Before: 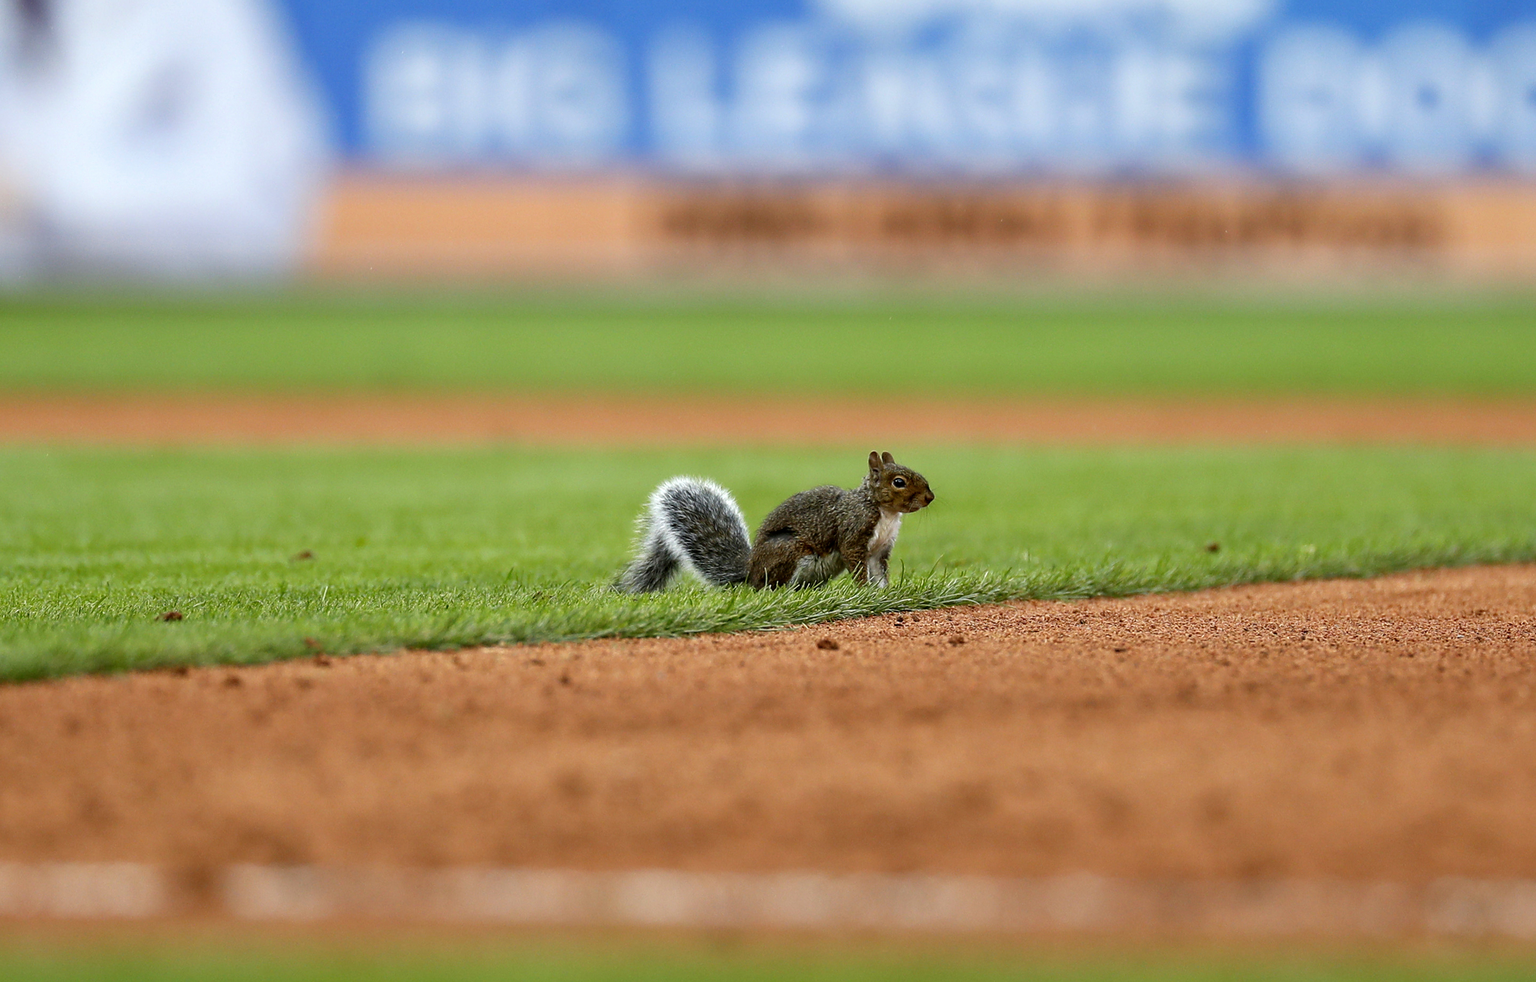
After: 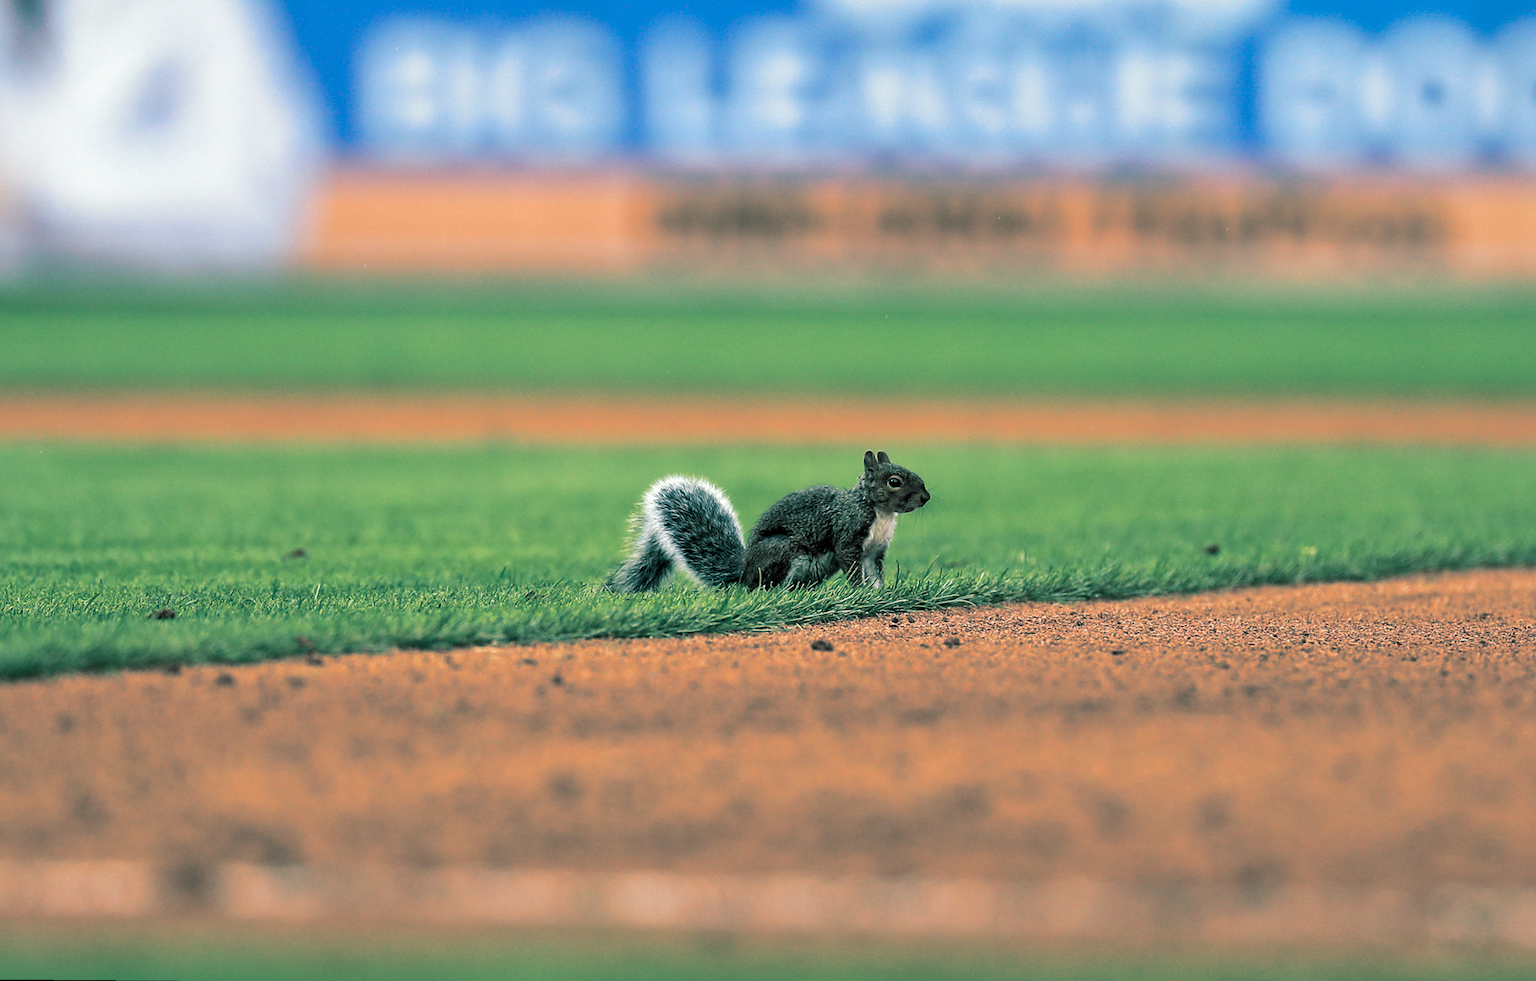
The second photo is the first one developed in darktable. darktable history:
local contrast: mode bilateral grid, contrast 20, coarseness 50, detail 120%, midtone range 0.2
rotate and perspective: rotation 0.192°, lens shift (horizontal) -0.015, crop left 0.005, crop right 0.996, crop top 0.006, crop bottom 0.99
split-toning: shadows › hue 186.43°, highlights › hue 49.29°, compress 30.29%
